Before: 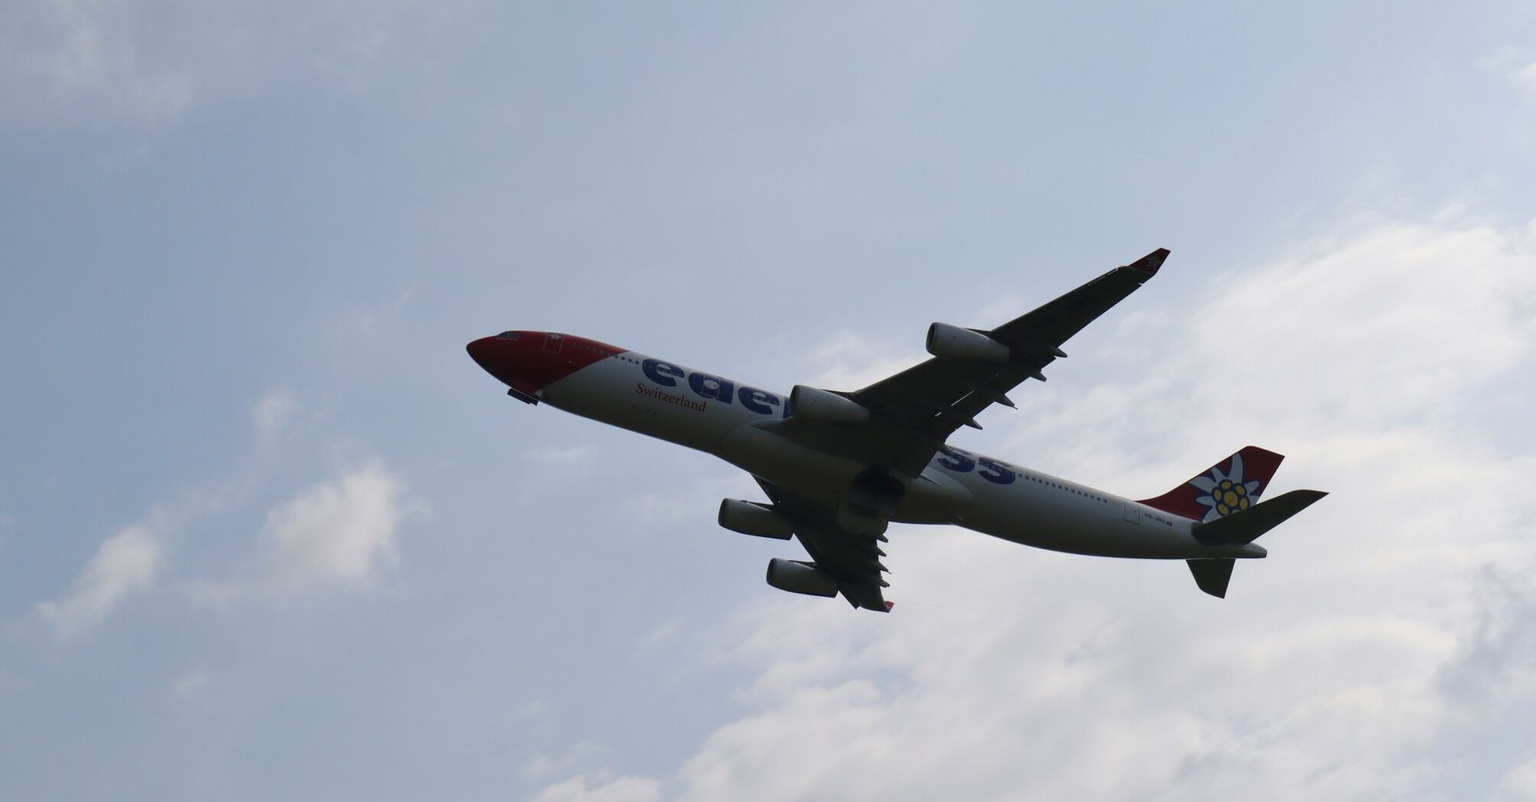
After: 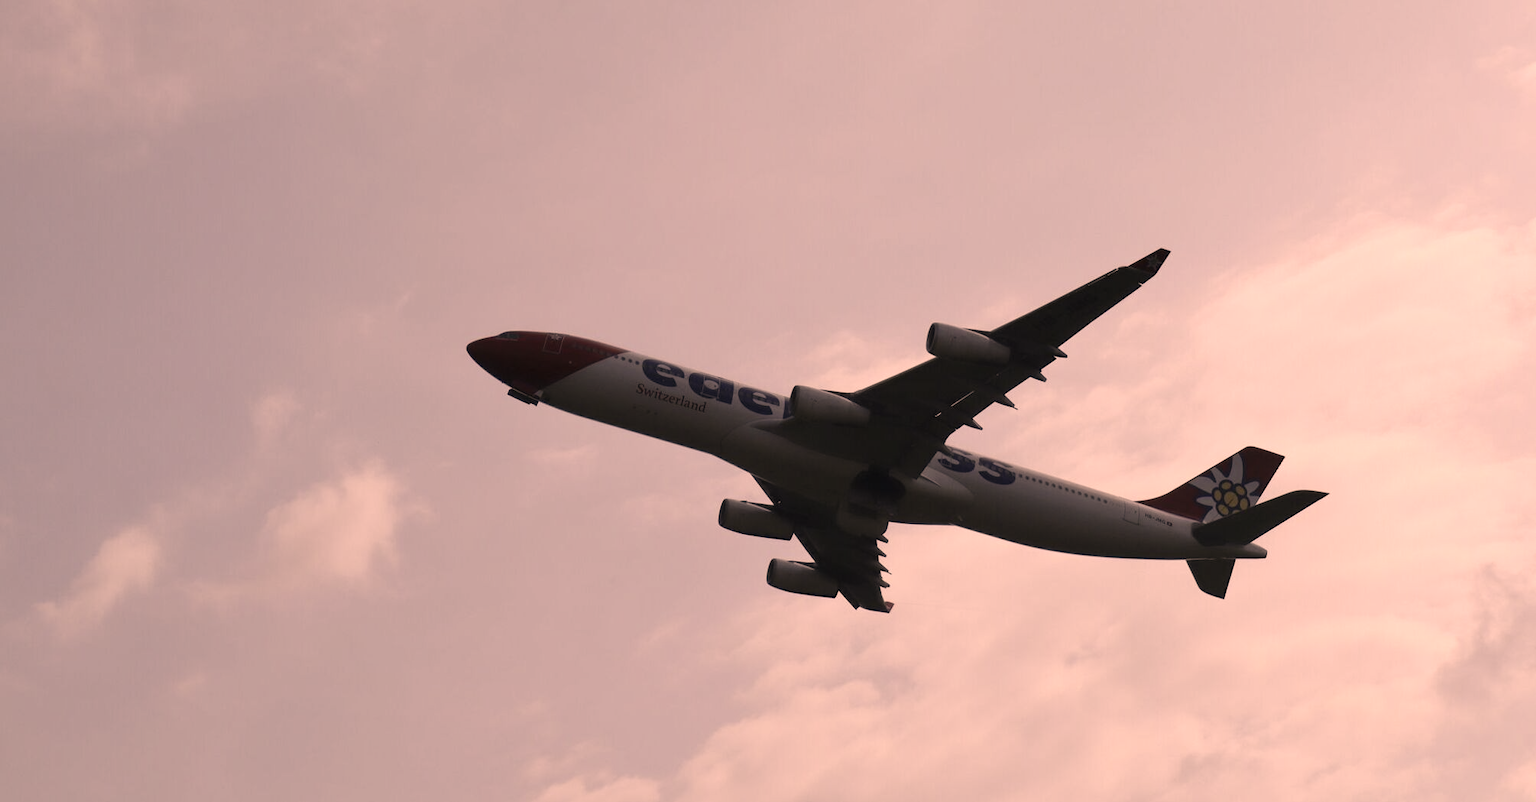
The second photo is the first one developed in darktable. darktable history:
color balance rgb: linear chroma grading › global chroma -16.06%, perceptual saturation grading › global saturation -32.85%, global vibrance -23.56%
white balance: emerald 1
color correction: highlights a* 21.16, highlights b* 19.61
